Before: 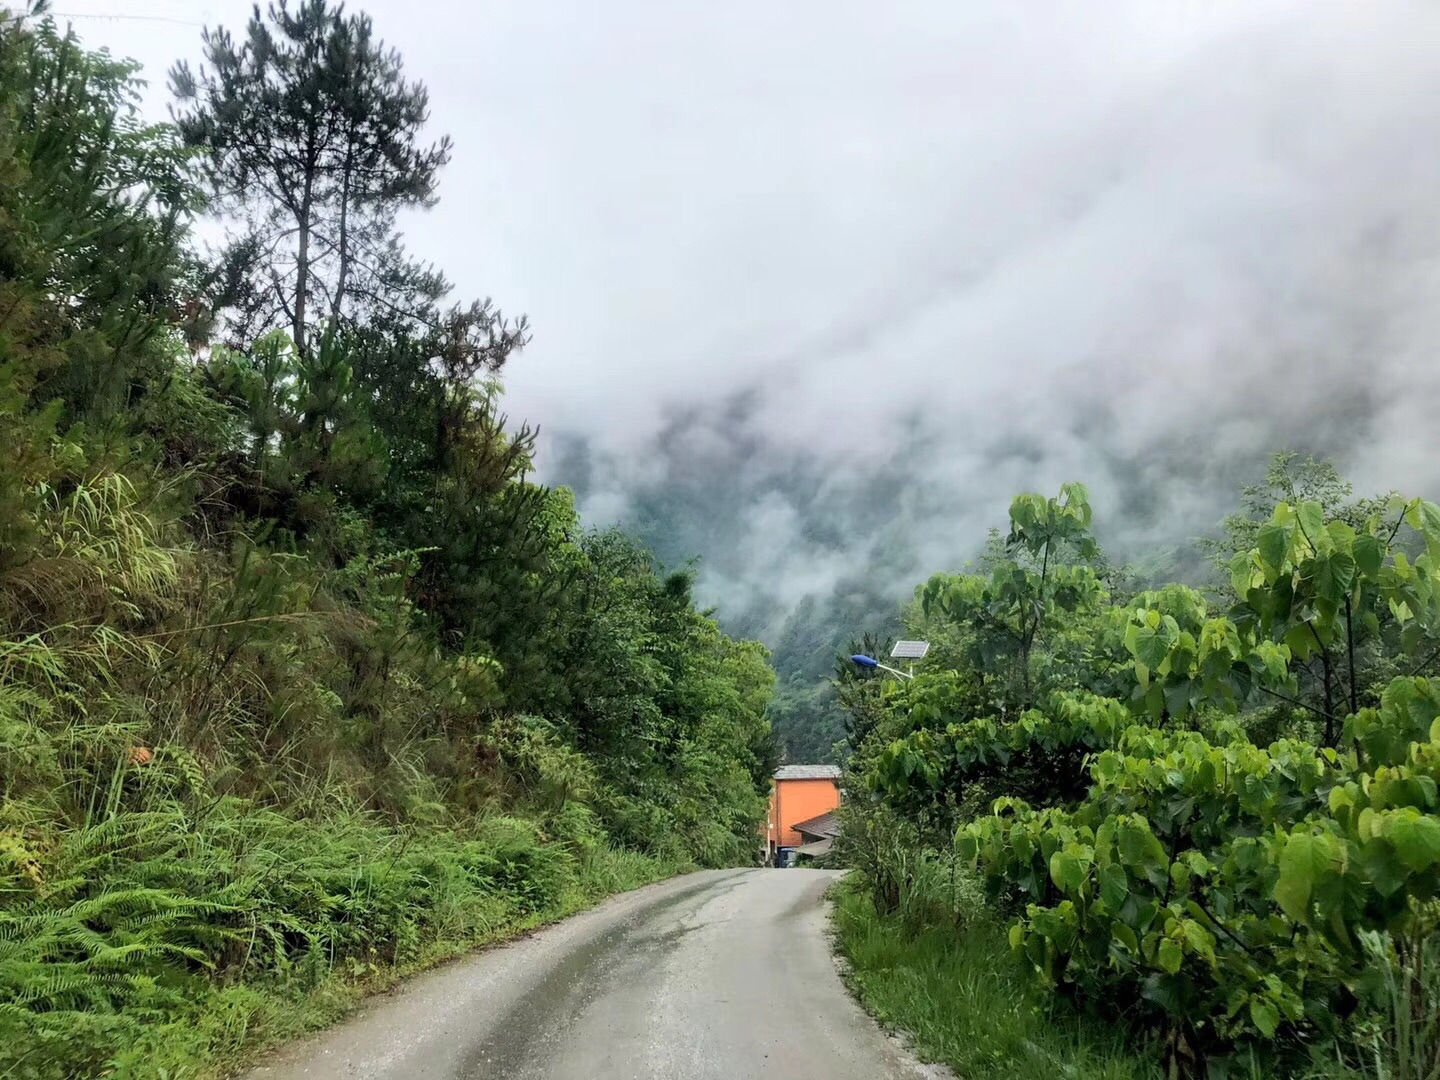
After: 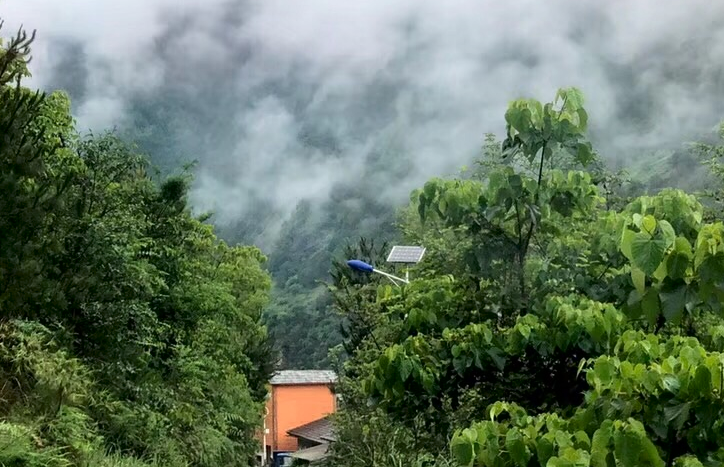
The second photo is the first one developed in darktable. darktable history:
crop: left 35.03%, top 36.625%, right 14.663%, bottom 20.057%
shadows and highlights: shadows -62.32, white point adjustment -5.22, highlights 61.59
